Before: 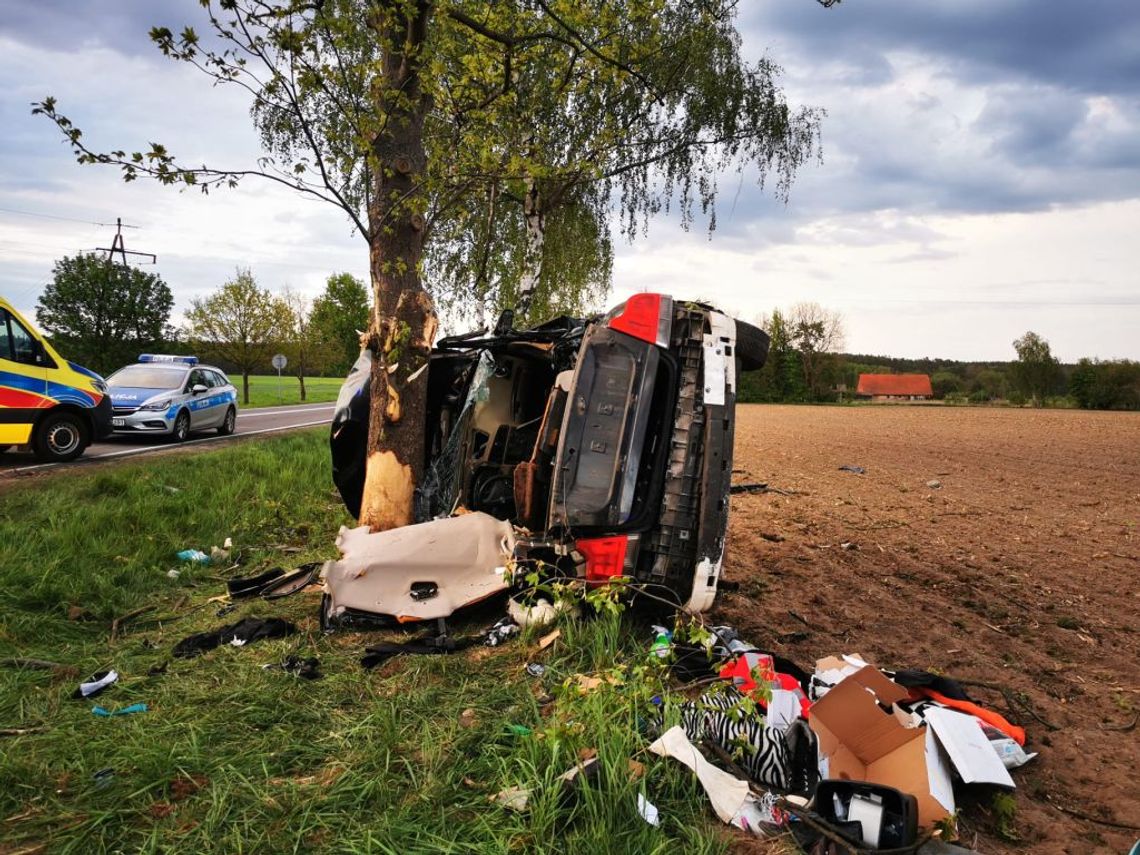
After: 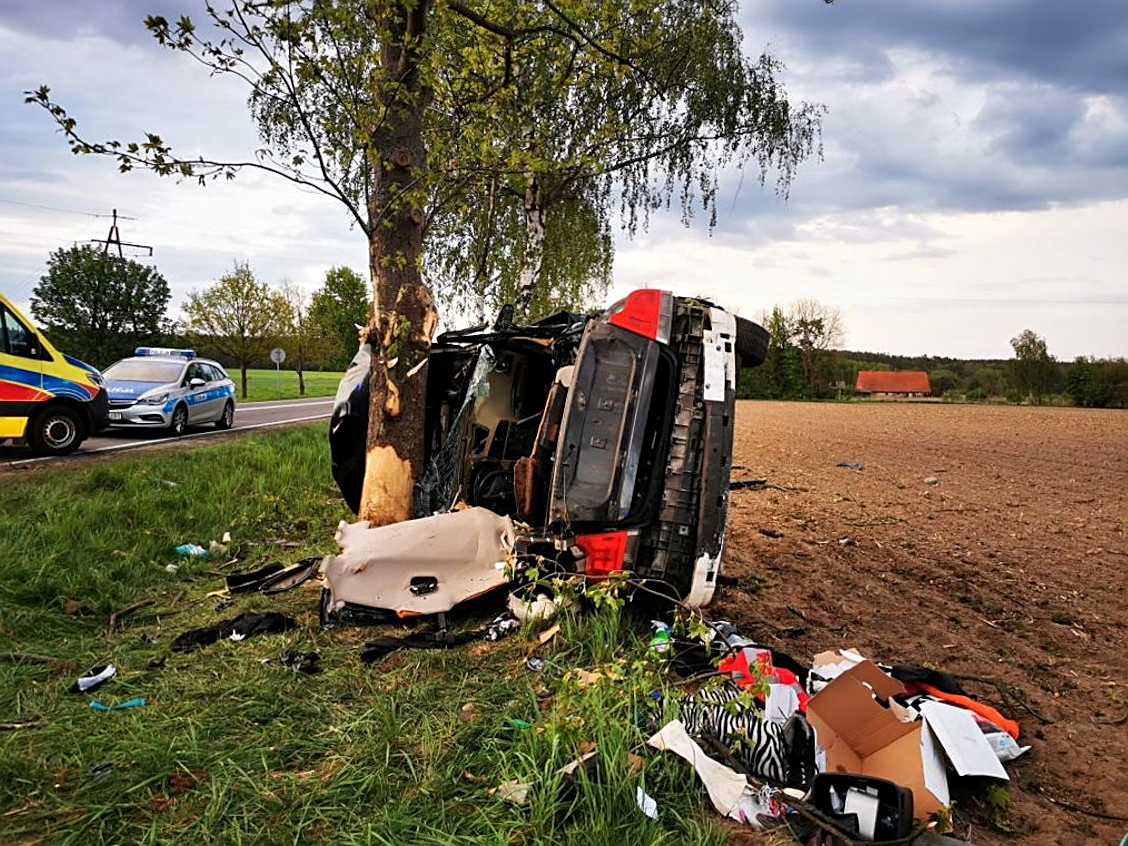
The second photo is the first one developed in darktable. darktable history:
rotate and perspective: rotation 0.174°, lens shift (vertical) 0.013, lens shift (horizontal) 0.019, shear 0.001, automatic cropping original format, crop left 0.007, crop right 0.991, crop top 0.016, crop bottom 0.997
sharpen: on, module defaults
exposure: black level correction 0.001, compensate highlight preservation false
